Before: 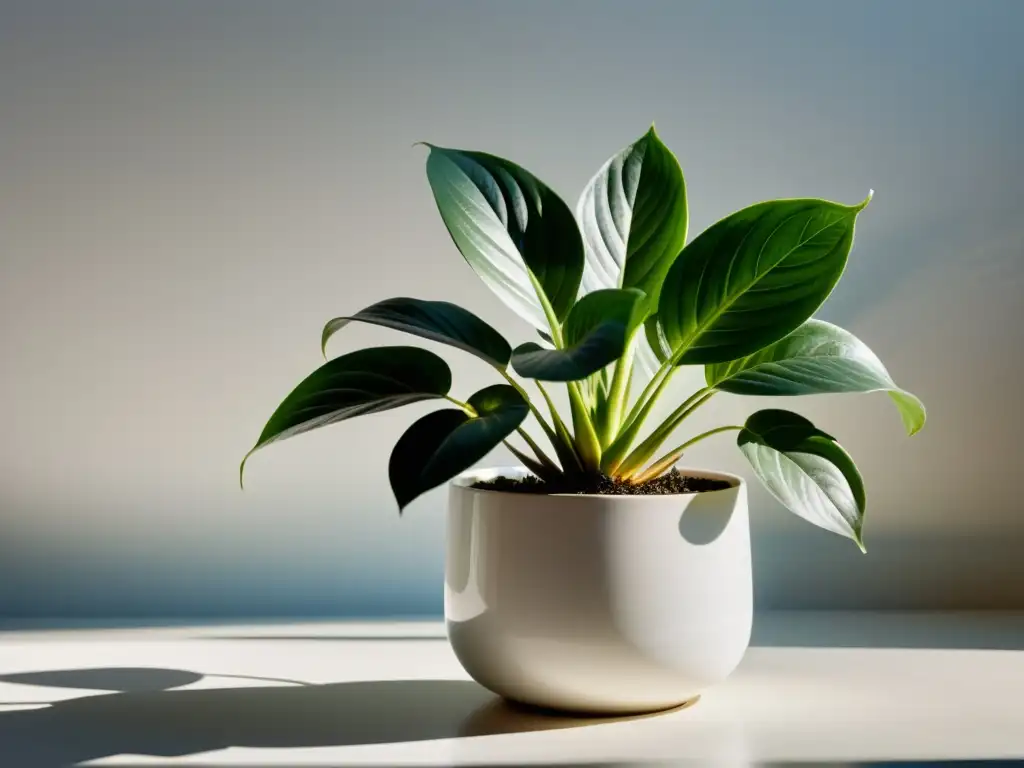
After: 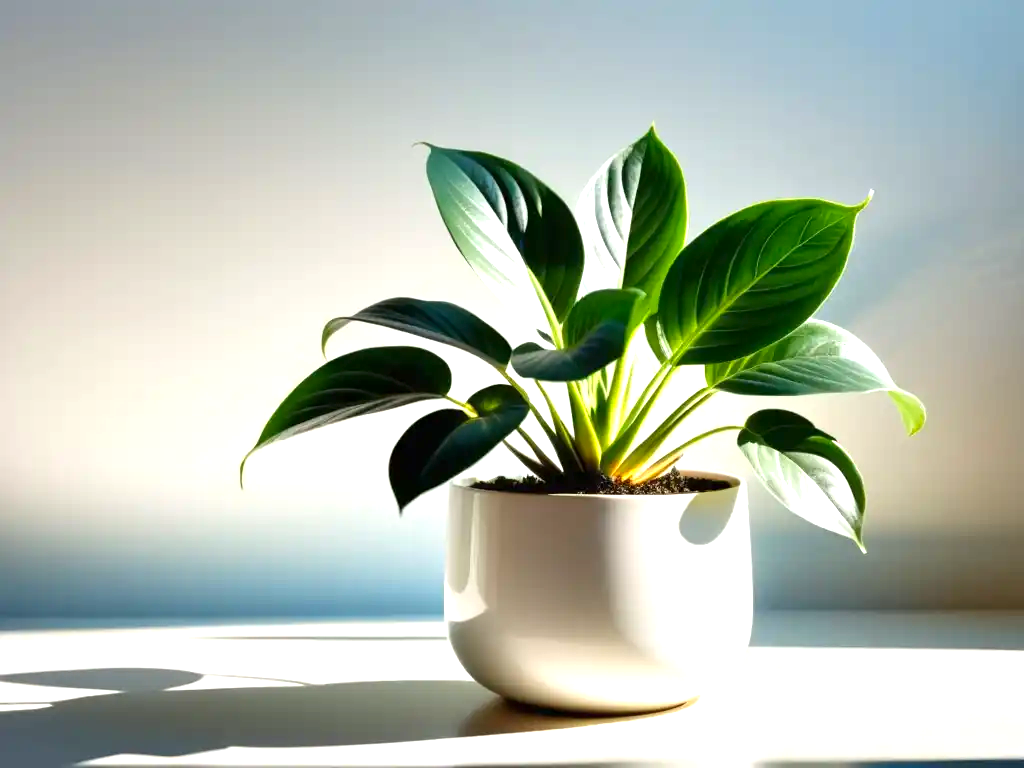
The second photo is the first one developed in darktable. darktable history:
exposure: exposure 0.999 EV, compensate highlight preservation false
contrast brightness saturation: saturation 0.1
